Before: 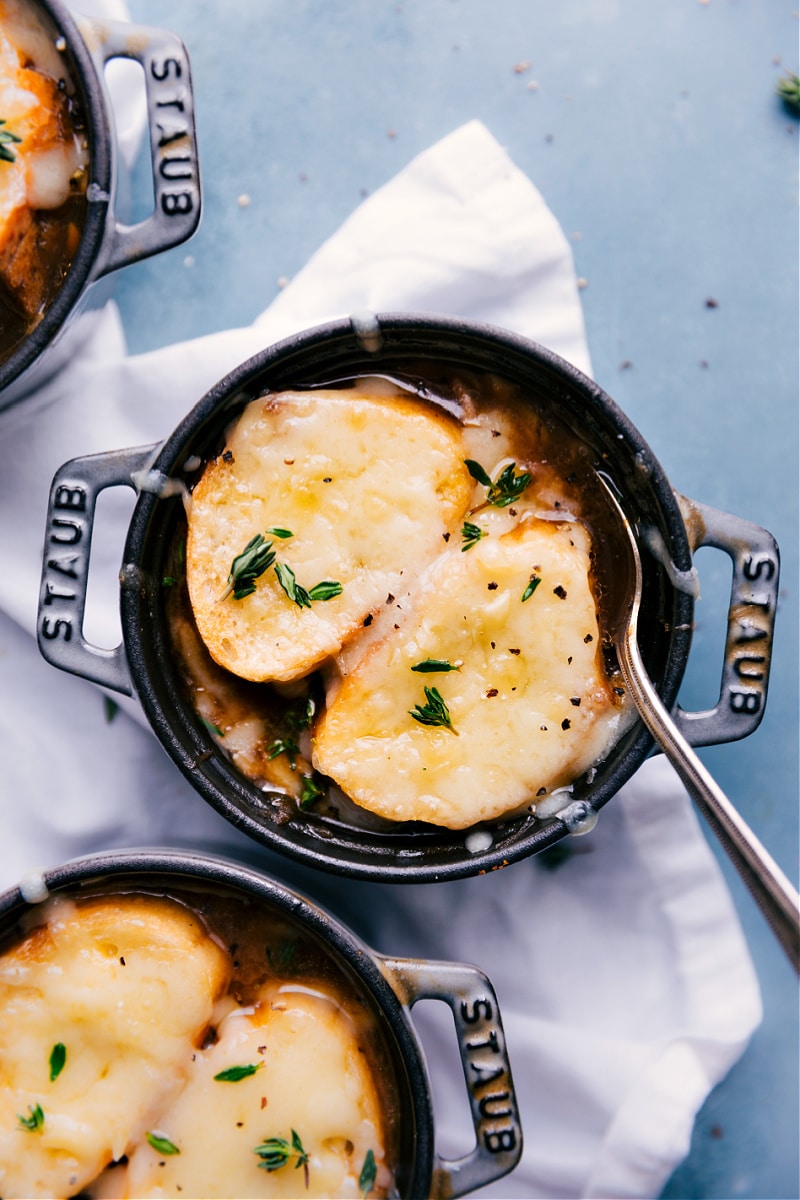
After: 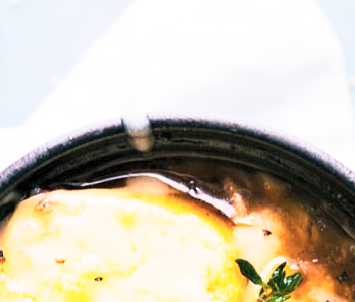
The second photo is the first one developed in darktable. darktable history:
base curve: curves: ch0 [(0, 0) (0.088, 0.125) (0.176, 0.251) (0.354, 0.501) (0.613, 0.749) (1, 0.877)], preserve colors none
contrast brightness saturation: contrast 0.143, brightness 0.219
exposure: exposure 0.766 EV, compensate highlight preservation false
crop: left 28.69%, top 16.79%, right 26.841%, bottom 58.026%
color zones: curves: ch0 [(0, 0.5) (0.125, 0.4) (0.25, 0.5) (0.375, 0.4) (0.5, 0.4) (0.625, 0.6) (0.75, 0.6) (0.875, 0.5)]; ch1 [(0, 0.4) (0.125, 0.5) (0.25, 0.4) (0.375, 0.4) (0.5, 0.4) (0.625, 0.4) (0.75, 0.5) (0.875, 0.4)]; ch2 [(0, 0.6) (0.125, 0.5) (0.25, 0.5) (0.375, 0.6) (0.5, 0.6) (0.625, 0.5) (0.75, 0.5) (0.875, 0.5)], mix -120.56%
